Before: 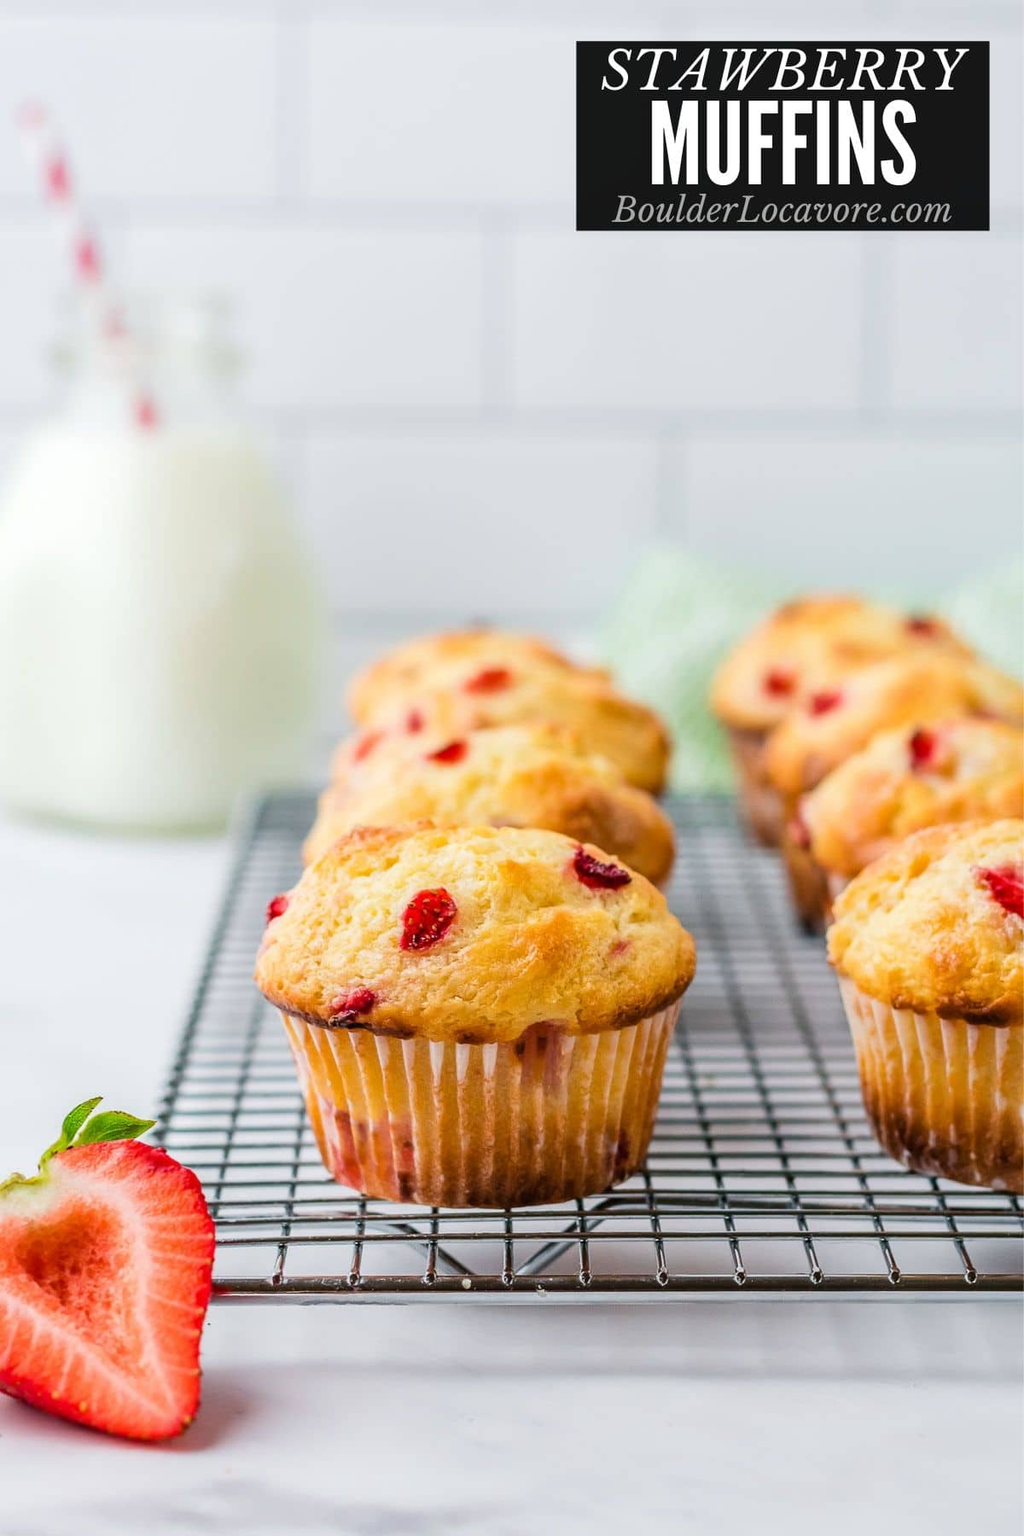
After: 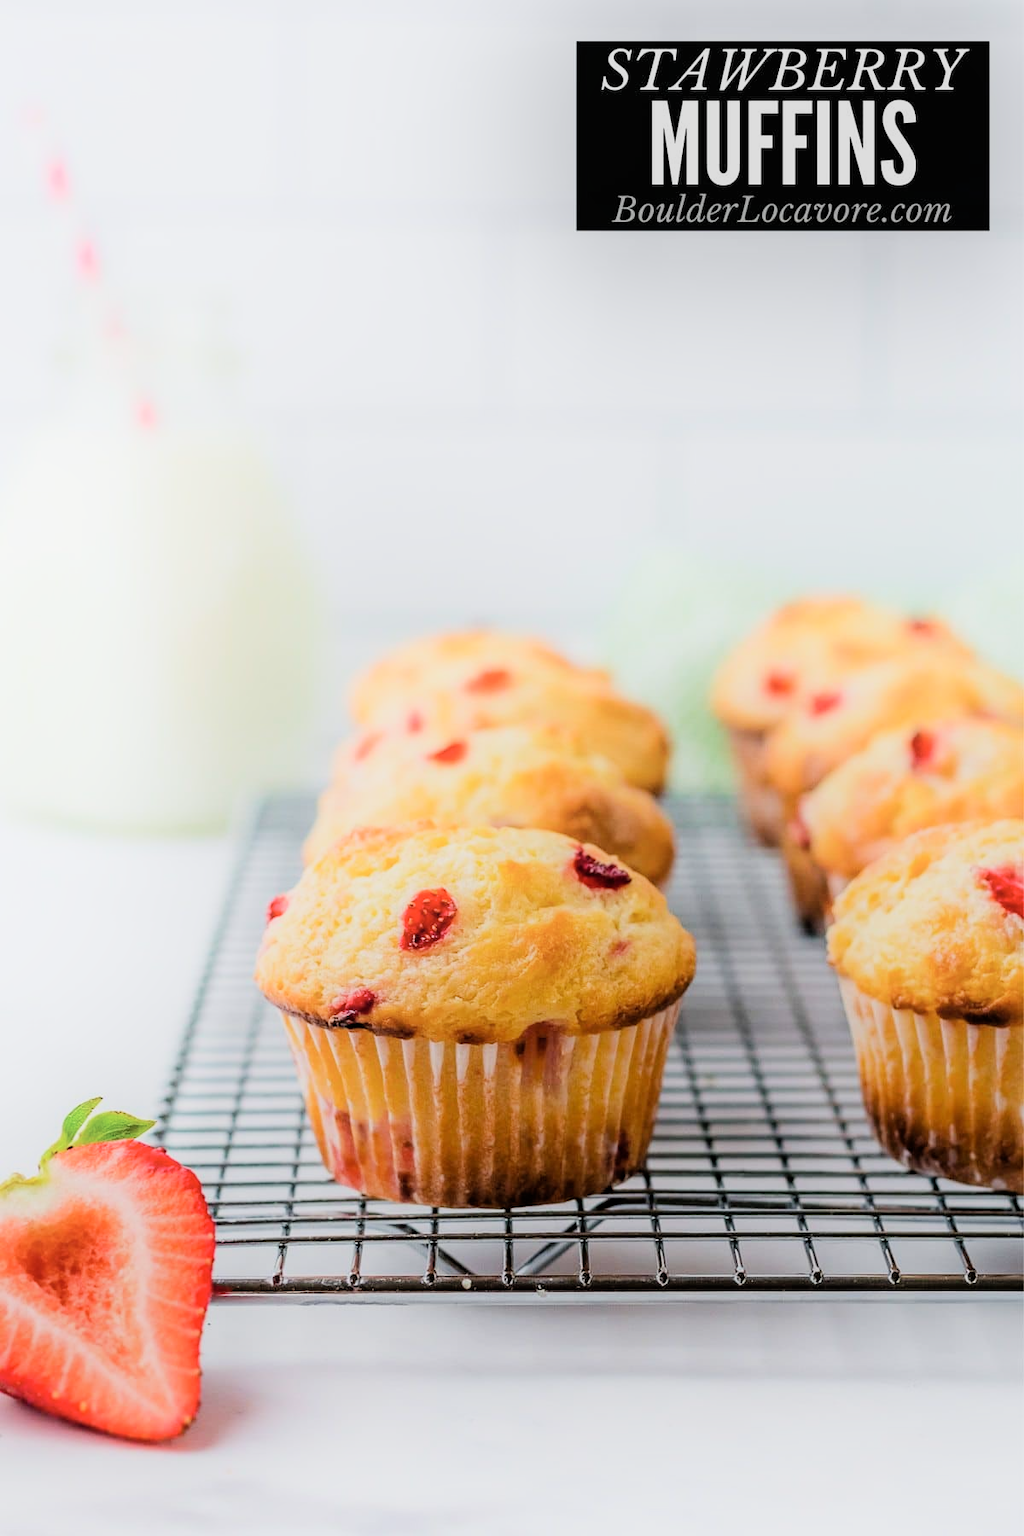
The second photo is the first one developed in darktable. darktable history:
filmic rgb: black relative exposure -7.93 EV, white relative exposure 4.08 EV, hardness 4.04, latitude 51.28%, contrast 1.014, shadows ↔ highlights balance 5.82%
shadows and highlights: highlights 70.3, soften with gaussian
